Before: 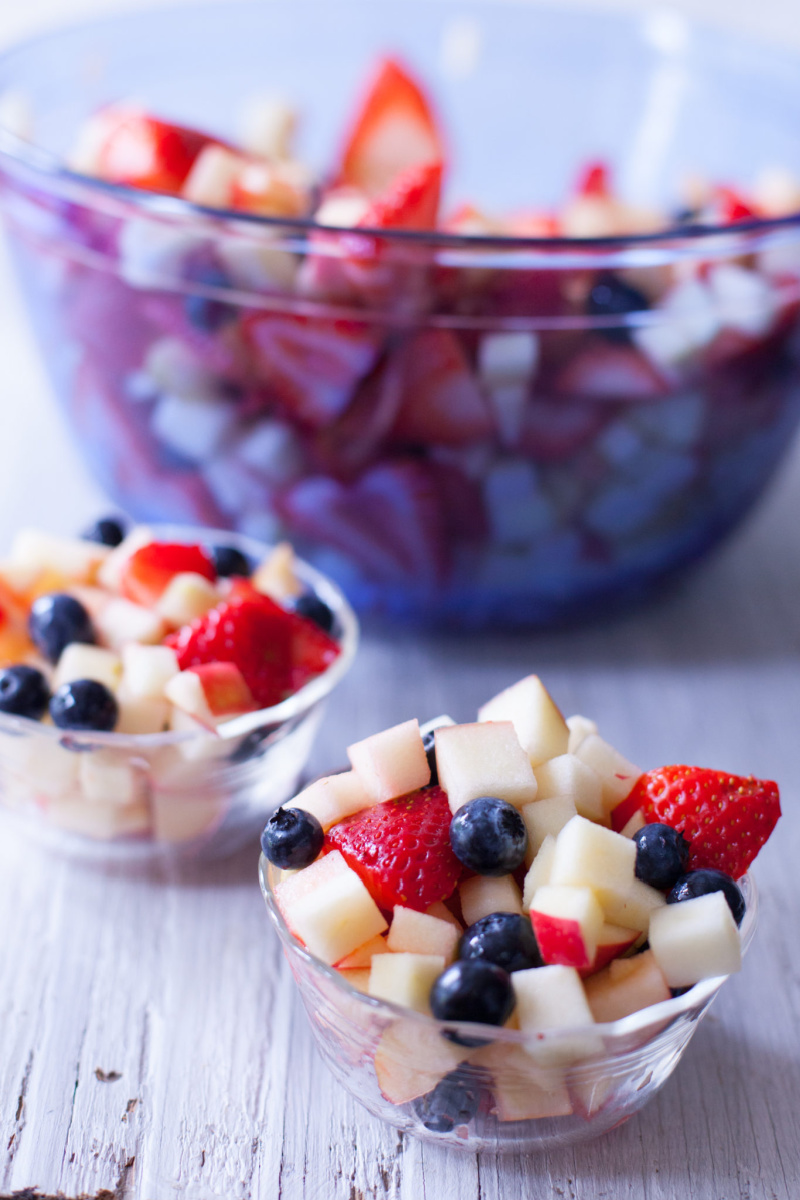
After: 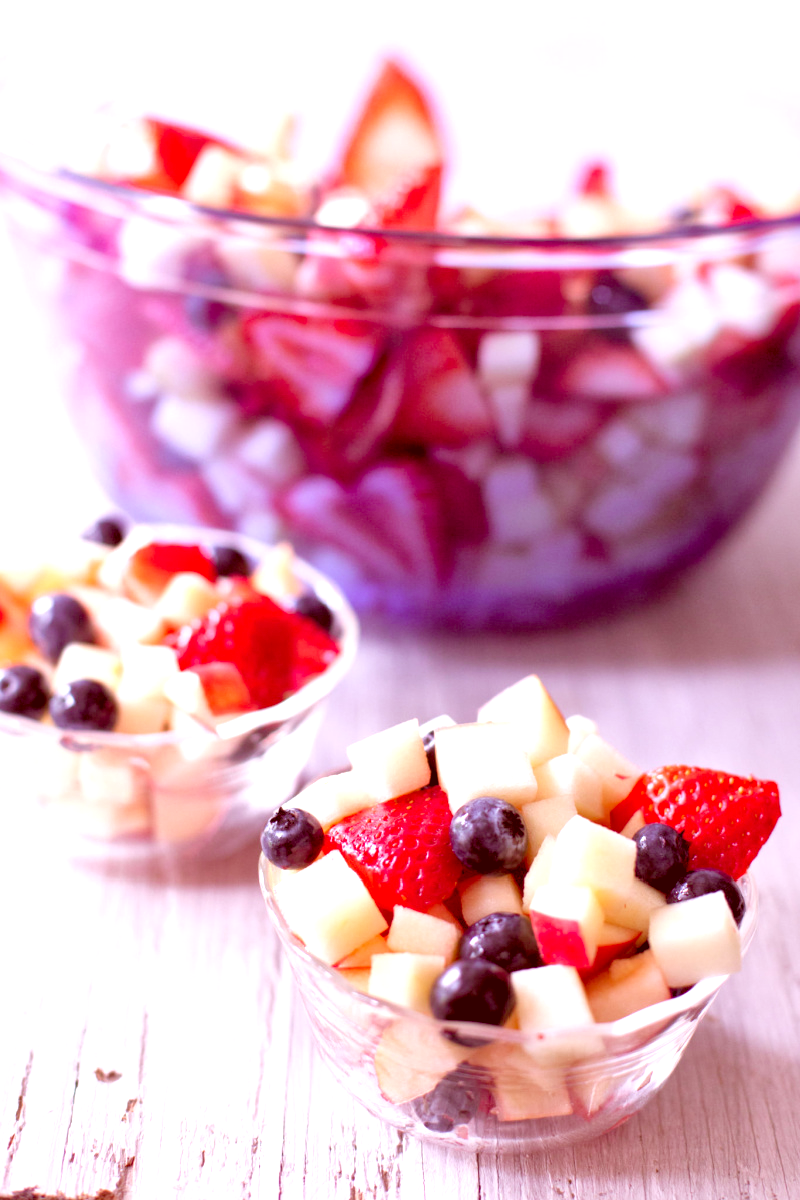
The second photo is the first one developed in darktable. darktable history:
local contrast: mode bilateral grid, contrast 20, coarseness 50, detail 141%, midtone range 0.2
shadows and highlights: shadows 43.06, highlights 6.94
levels: levels [0.036, 0.364, 0.827]
color correction: highlights a* 9.03, highlights b* 8.71, shadows a* 40, shadows b* 40, saturation 0.8
